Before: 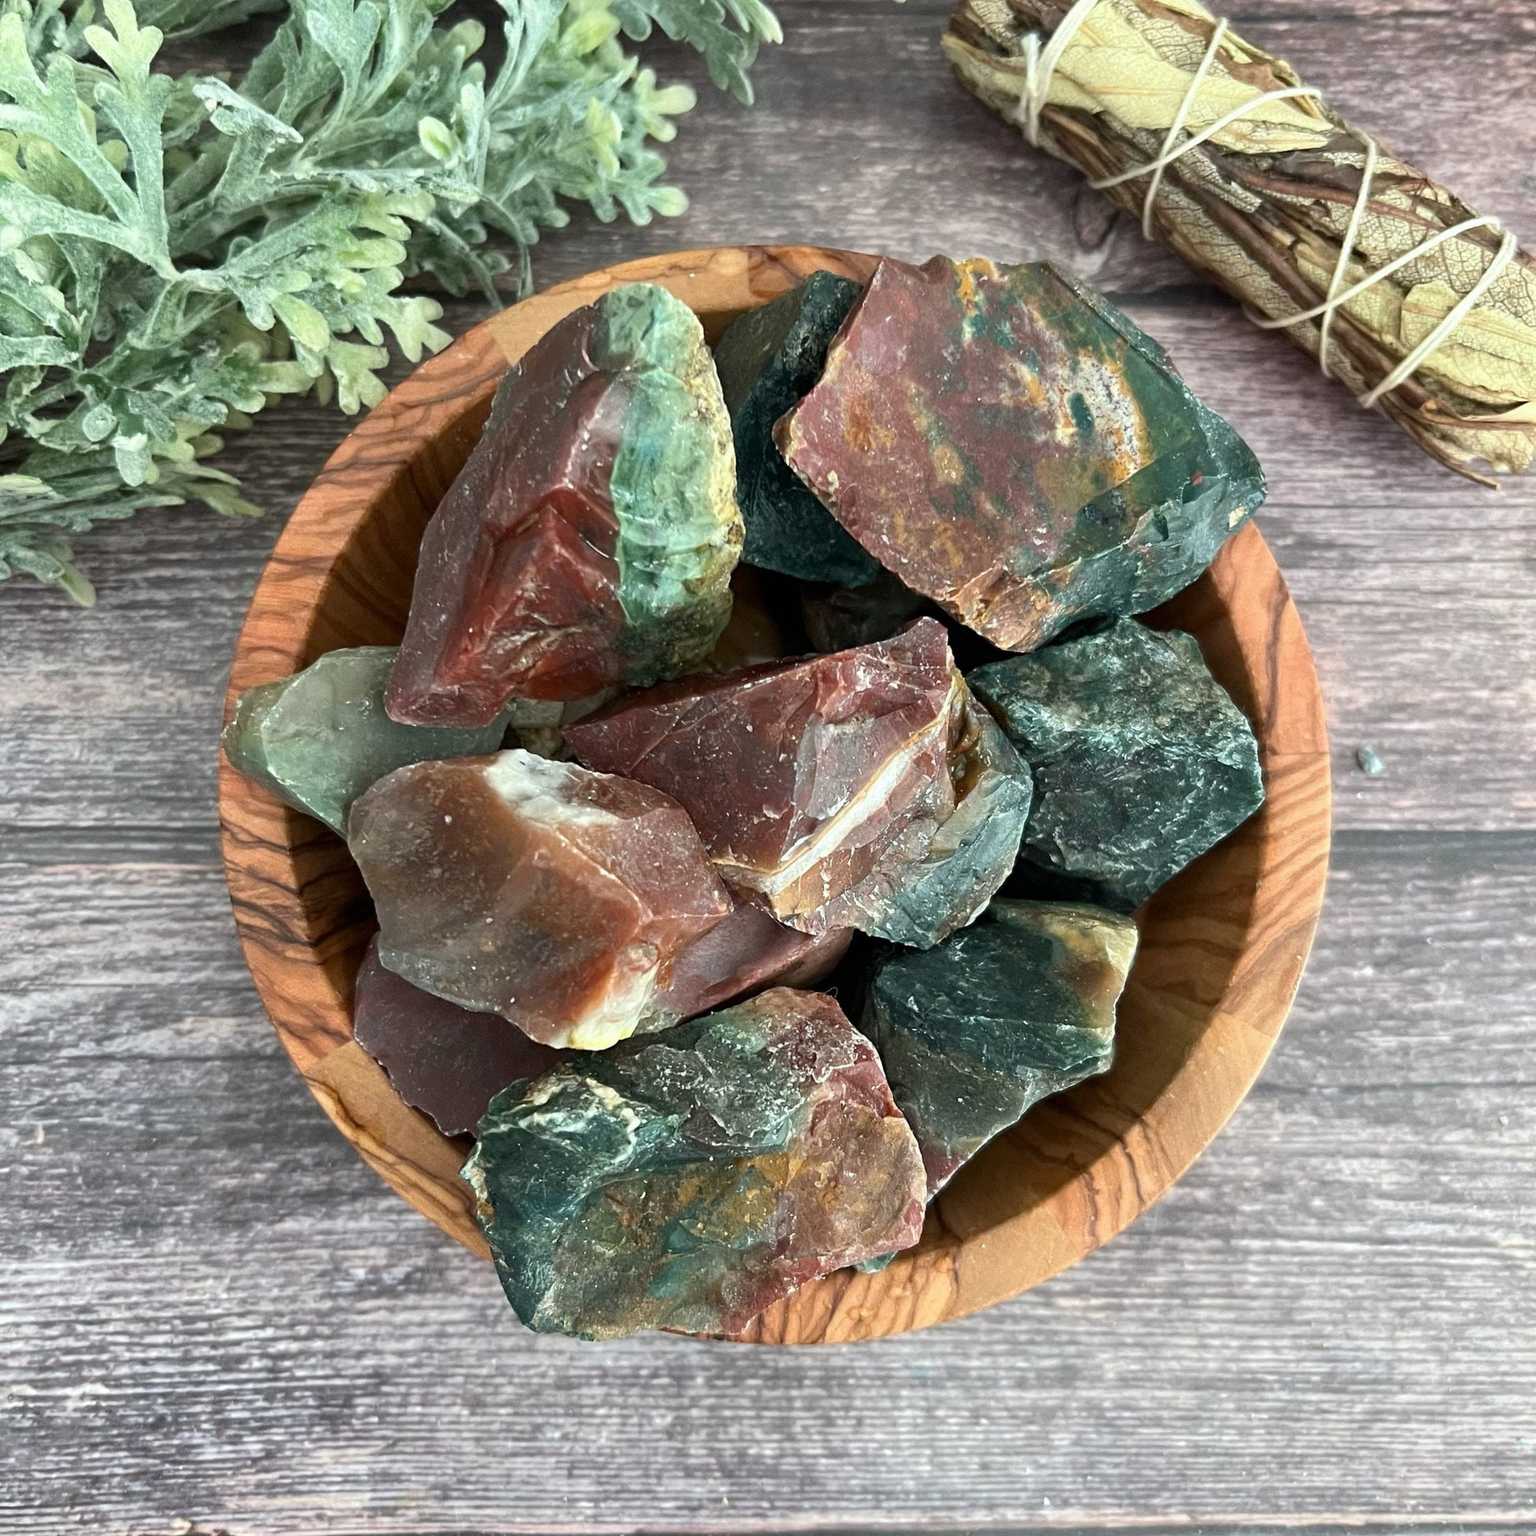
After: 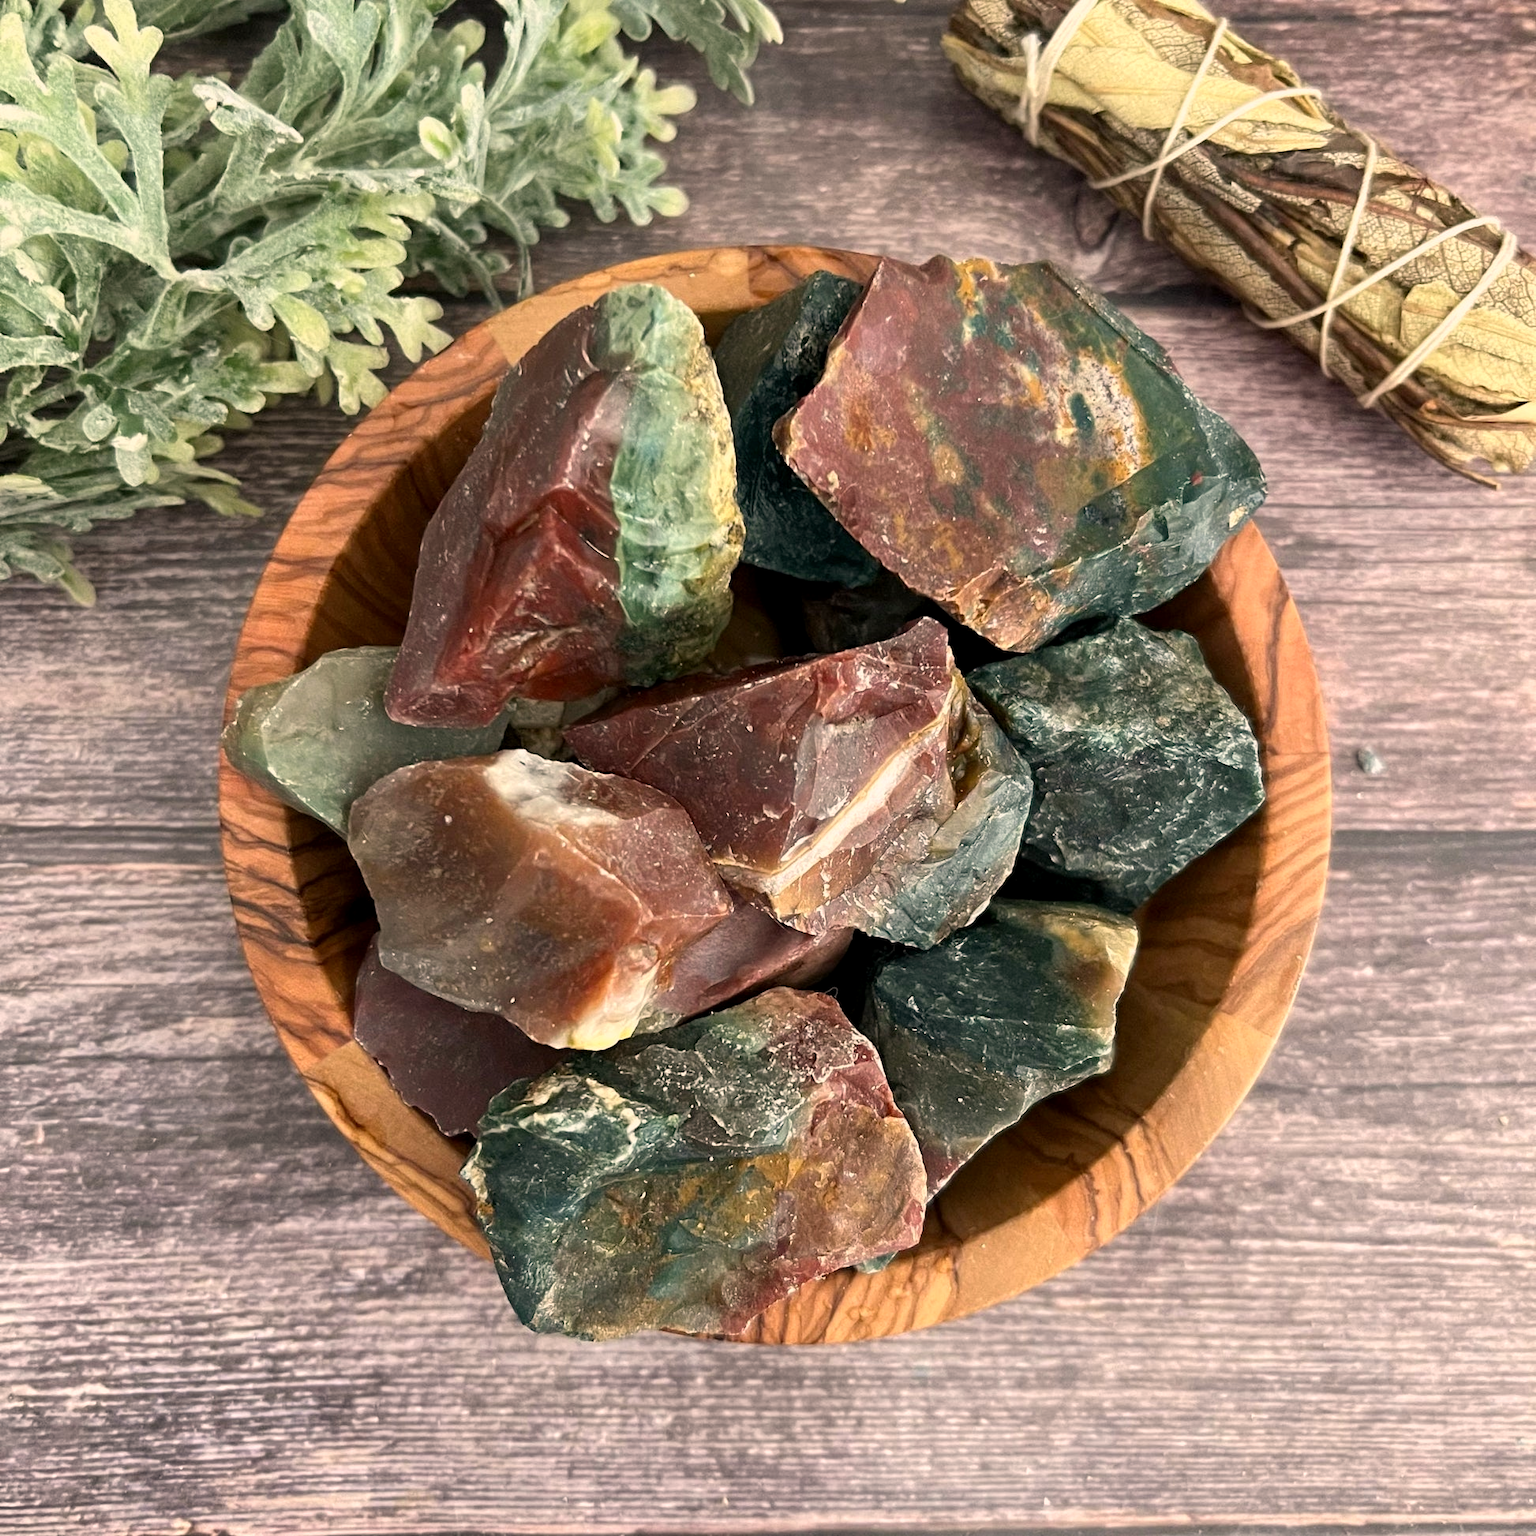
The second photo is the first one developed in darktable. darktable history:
color balance: mode lift, gamma, gain (sRGB), lift [0.97, 1, 1, 1], gamma [1.03, 1, 1, 1]
color correction: highlights a* 11.96, highlights b* 11.58
